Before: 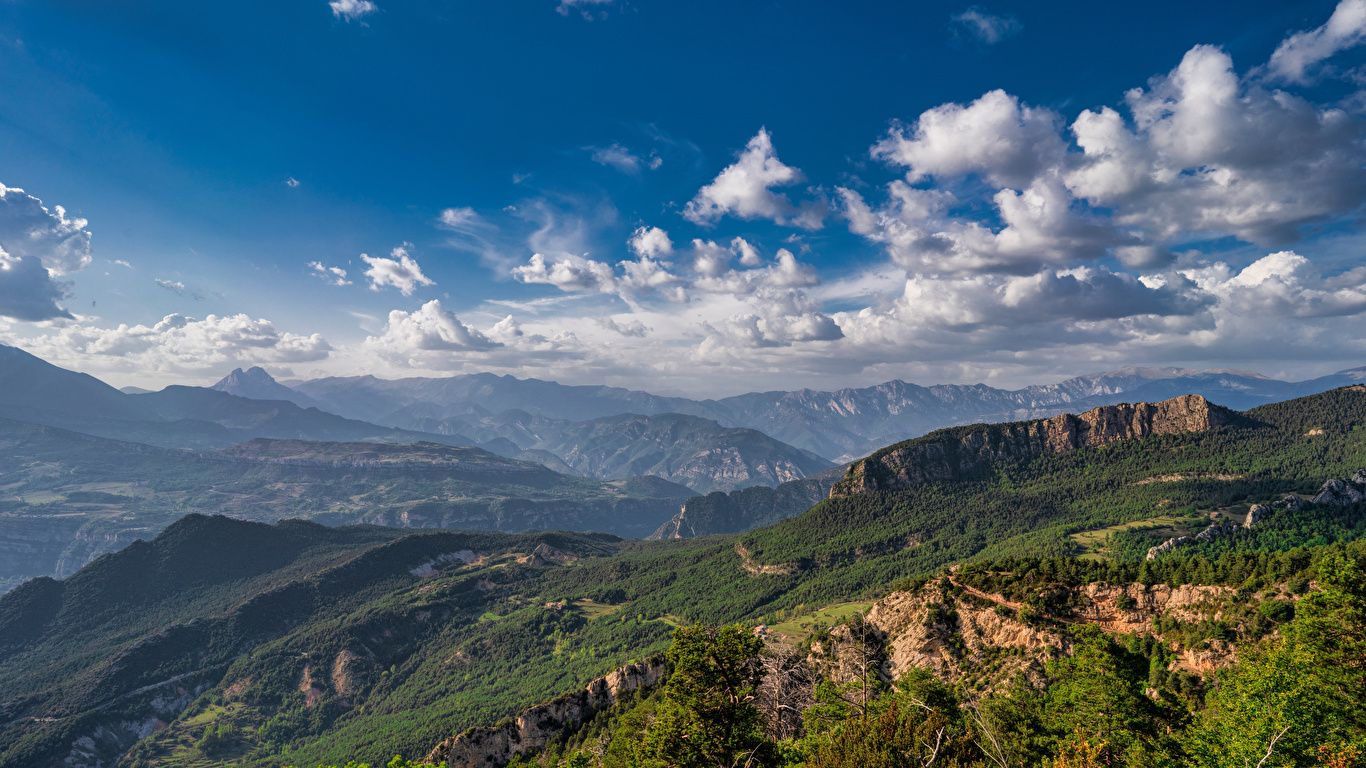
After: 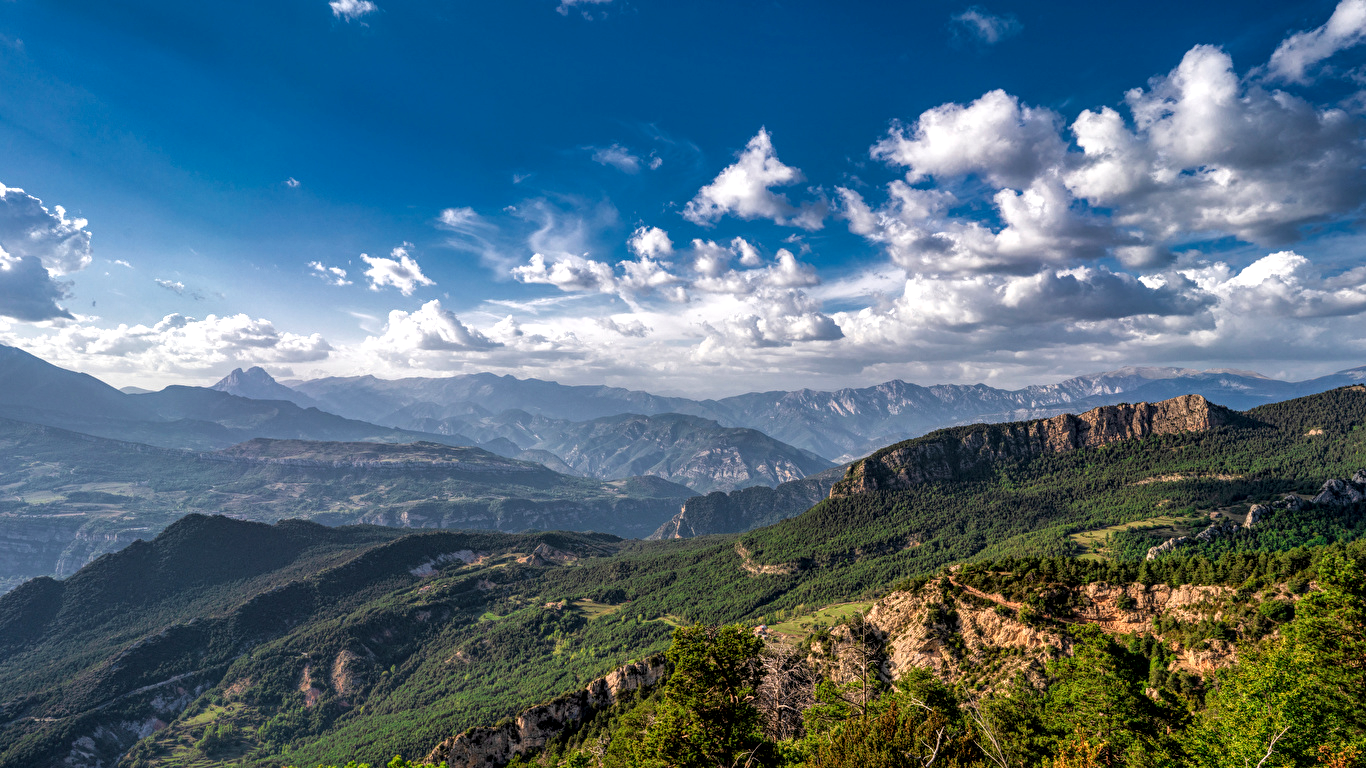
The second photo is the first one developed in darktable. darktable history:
contrast brightness saturation: contrast 0.031, brightness -0.038
local contrast: on, module defaults
tone equalizer: -8 EV -0.457 EV, -7 EV -0.357 EV, -6 EV -0.35 EV, -5 EV -0.206 EV, -3 EV 0.238 EV, -2 EV 0.307 EV, -1 EV 0.406 EV, +0 EV 0.438 EV
